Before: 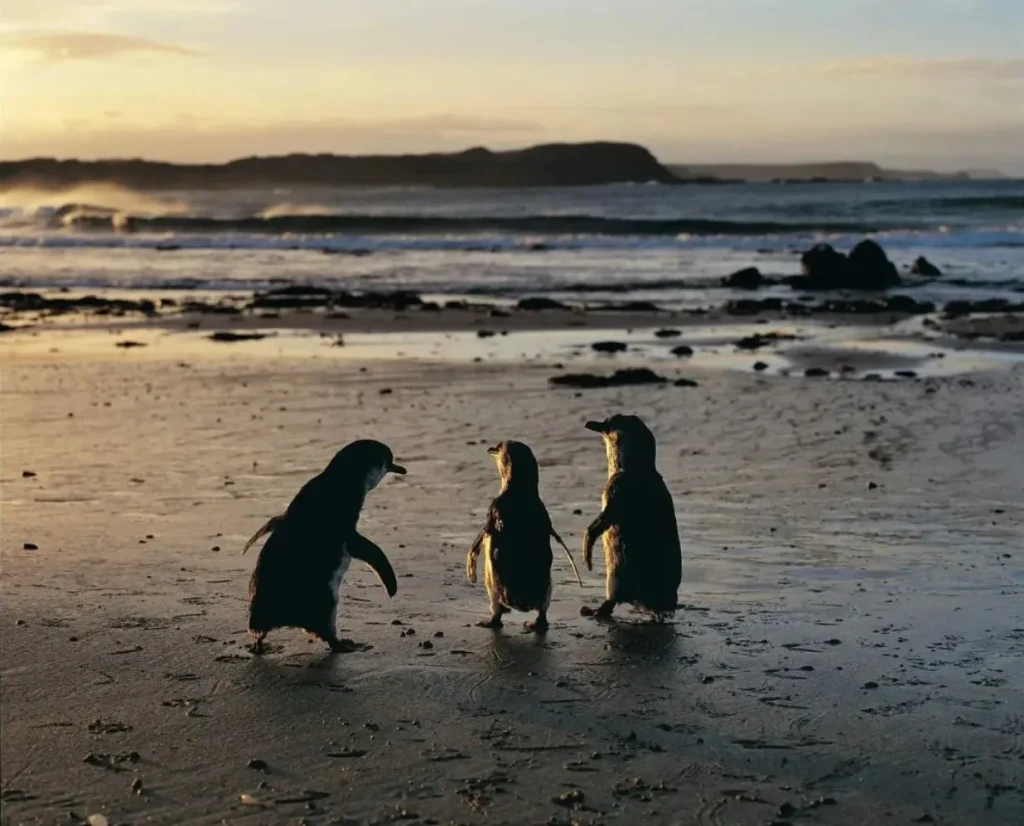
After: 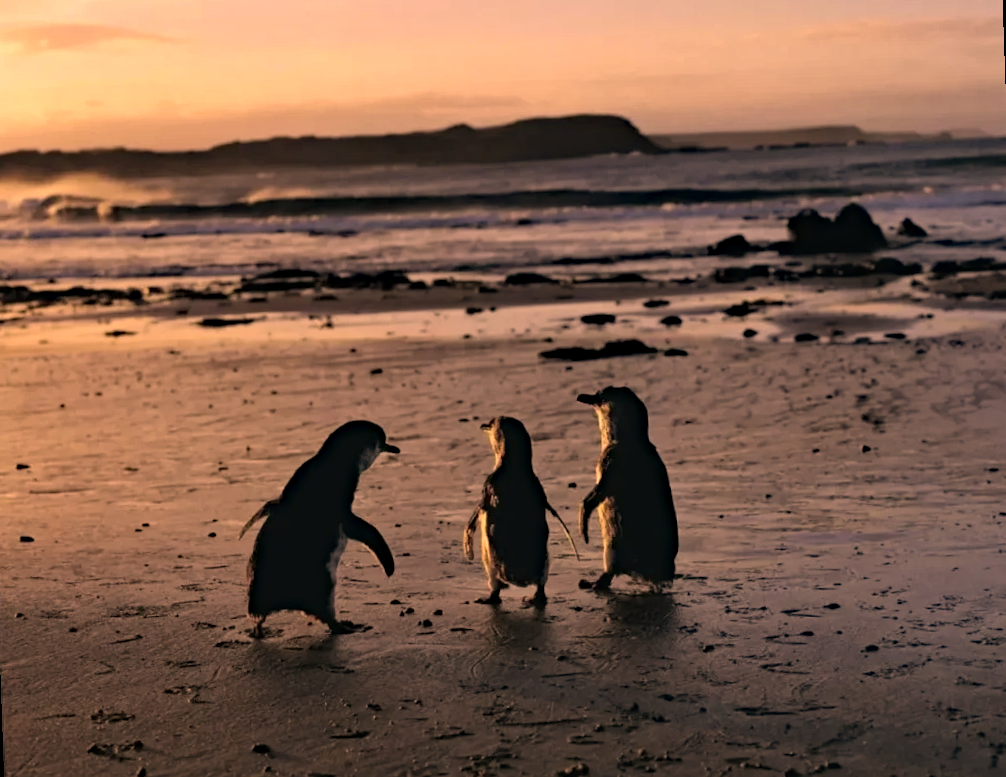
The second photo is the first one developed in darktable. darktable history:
color correction: highlights a* 40, highlights b* 40, saturation 0.69
haze removal: compatibility mode true, adaptive false
rotate and perspective: rotation -2°, crop left 0.022, crop right 0.978, crop top 0.049, crop bottom 0.951
